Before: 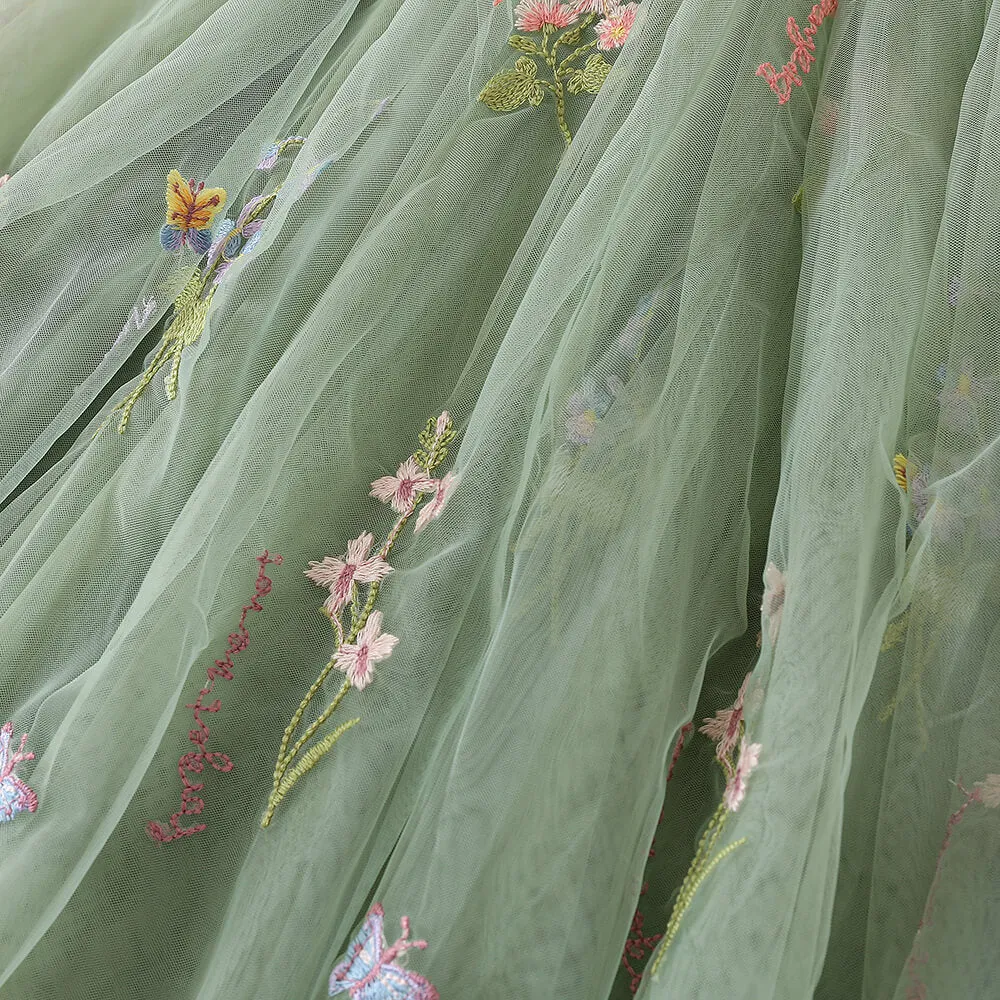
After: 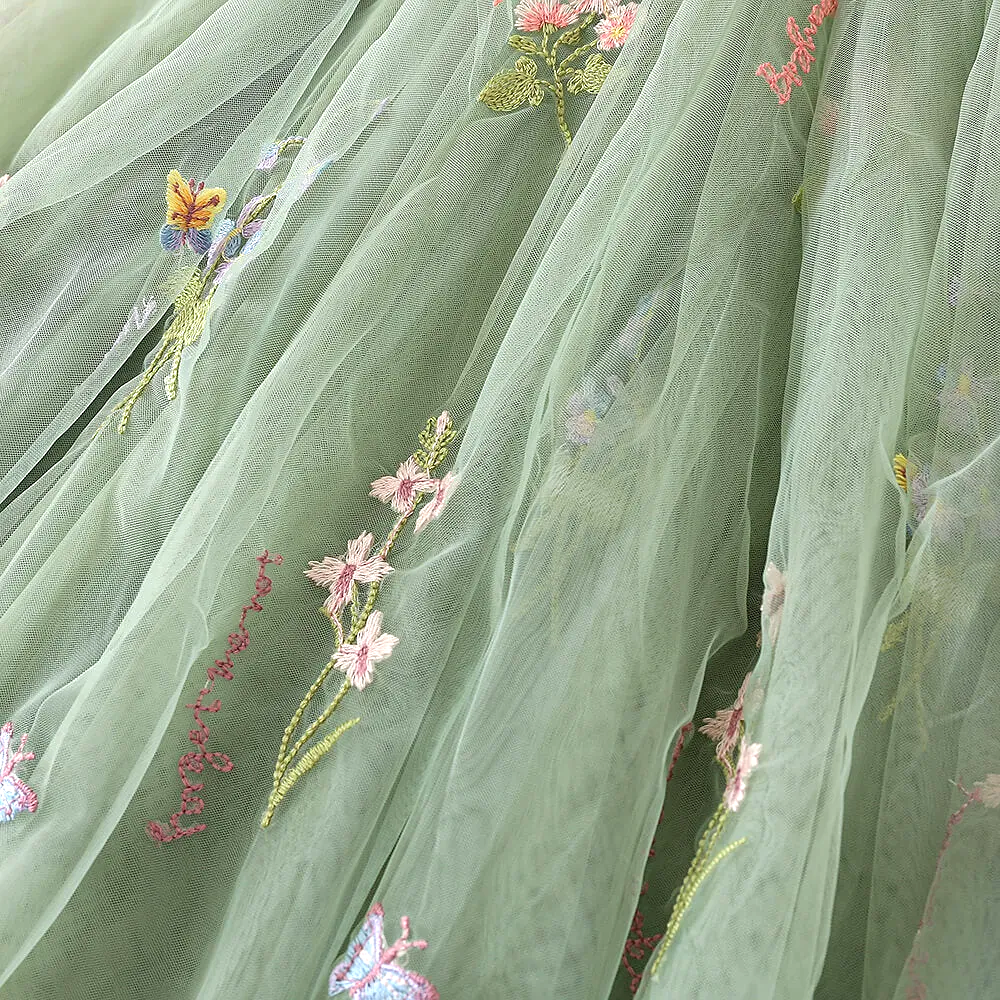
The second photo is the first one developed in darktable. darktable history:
exposure: black level correction 0.001, exposure 0.5 EV, compensate exposure bias true, compensate highlight preservation false
sharpen: amount 0.2
